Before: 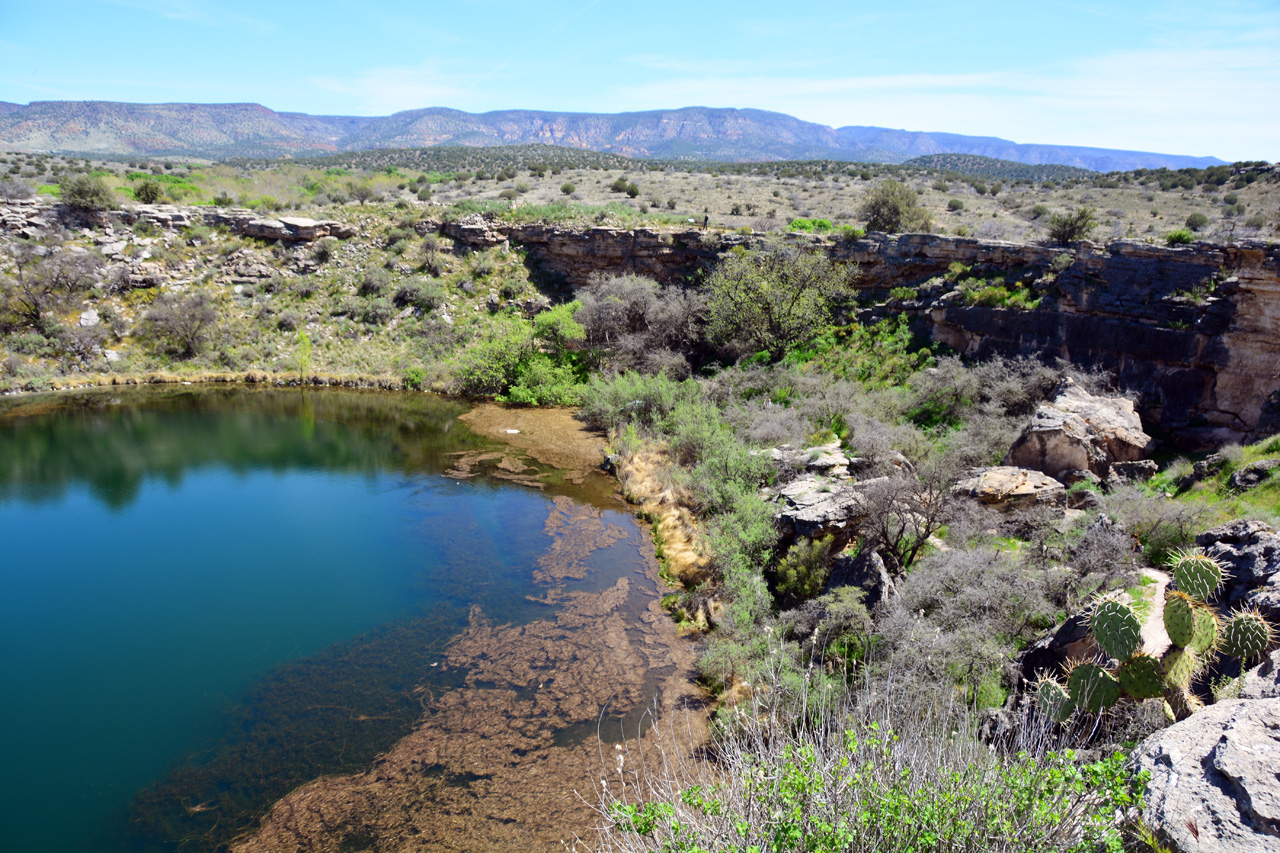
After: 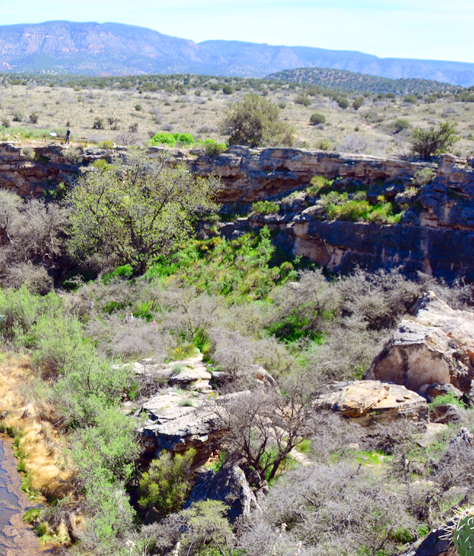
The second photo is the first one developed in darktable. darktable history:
tone equalizer: on, module defaults
levels: levels [0, 0.43, 0.984]
crop and rotate: left 49.844%, top 10.143%, right 13.08%, bottom 24.671%
